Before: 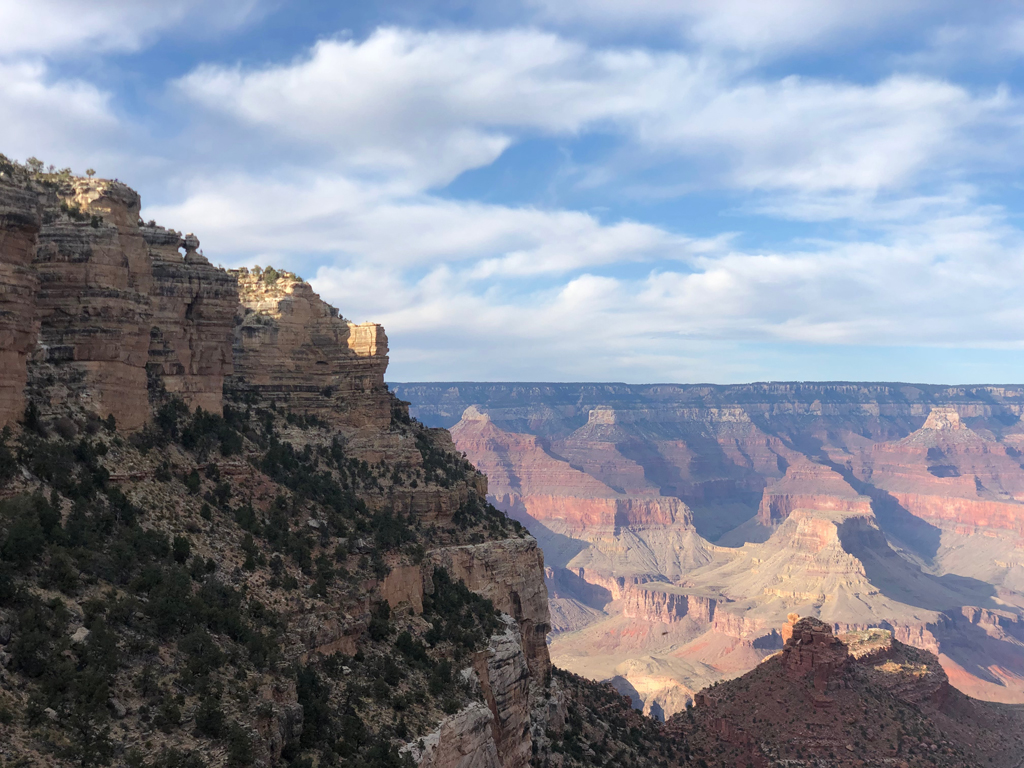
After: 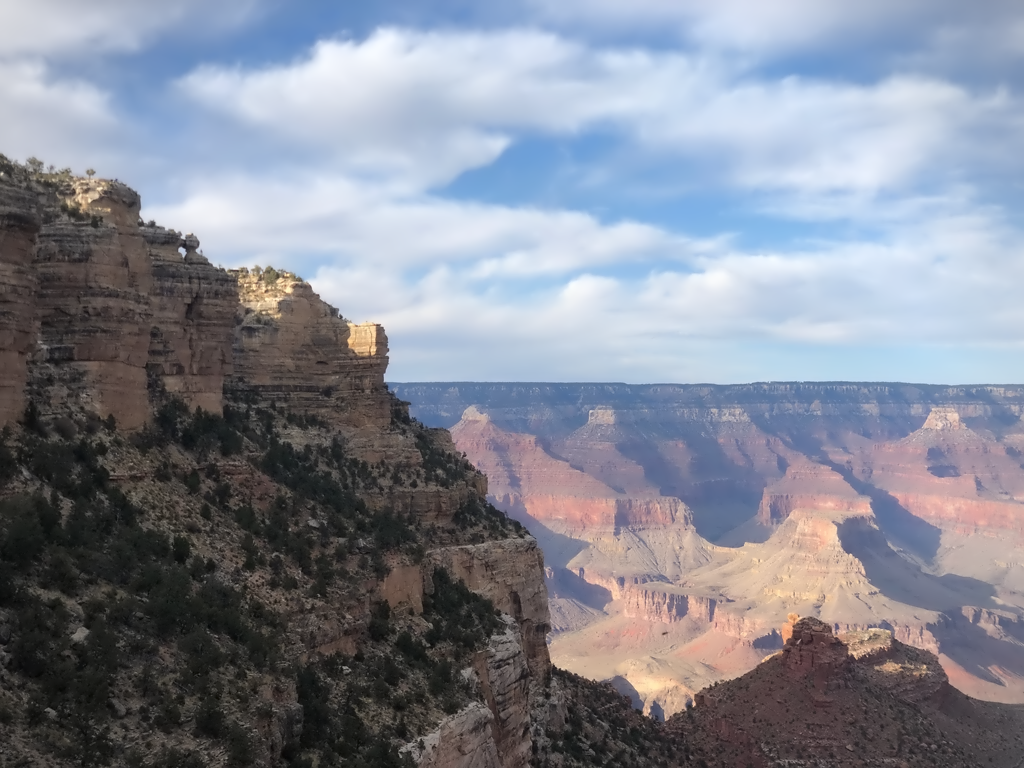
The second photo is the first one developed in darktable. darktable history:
vignetting: brightness -0.277
contrast equalizer: octaves 7, y [[0.5 ×6], [0.5 ×6], [0.5 ×6], [0, 0.033, 0.067, 0.1, 0.133, 0.167], [0, 0.05, 0.1, 0.15, 0.2, 0.25]]
